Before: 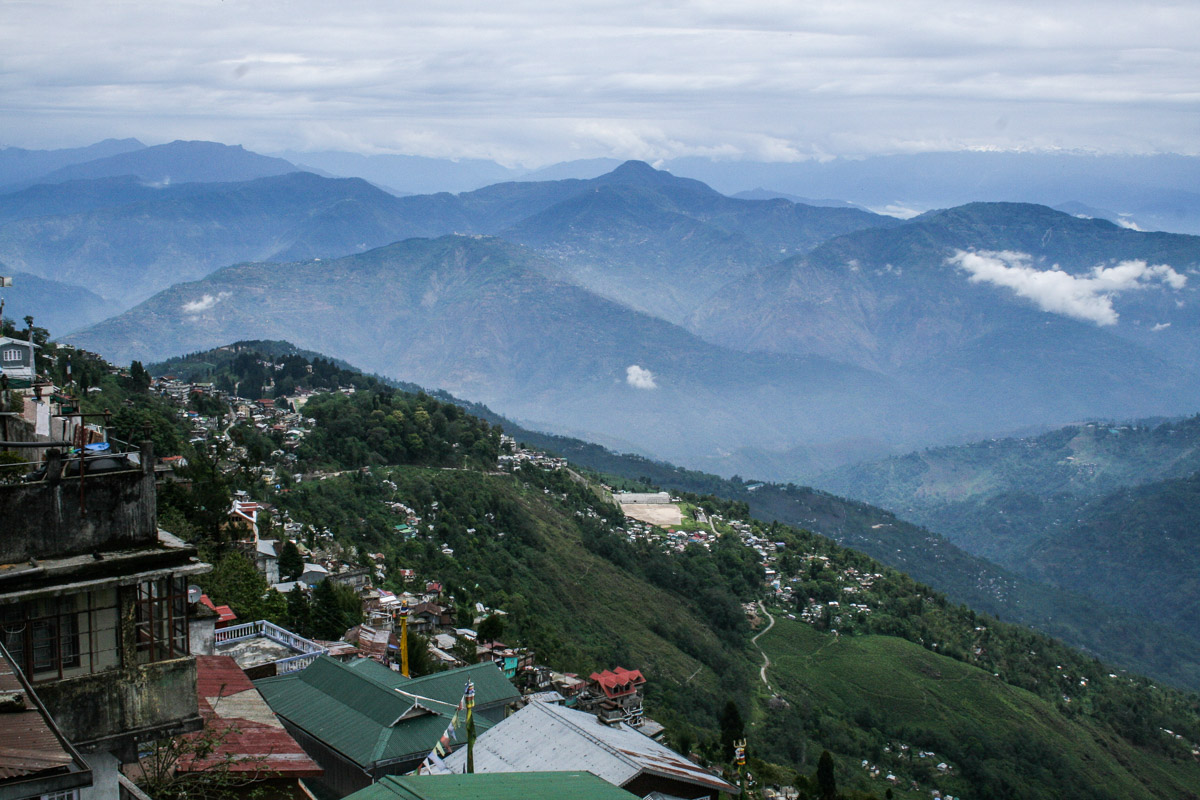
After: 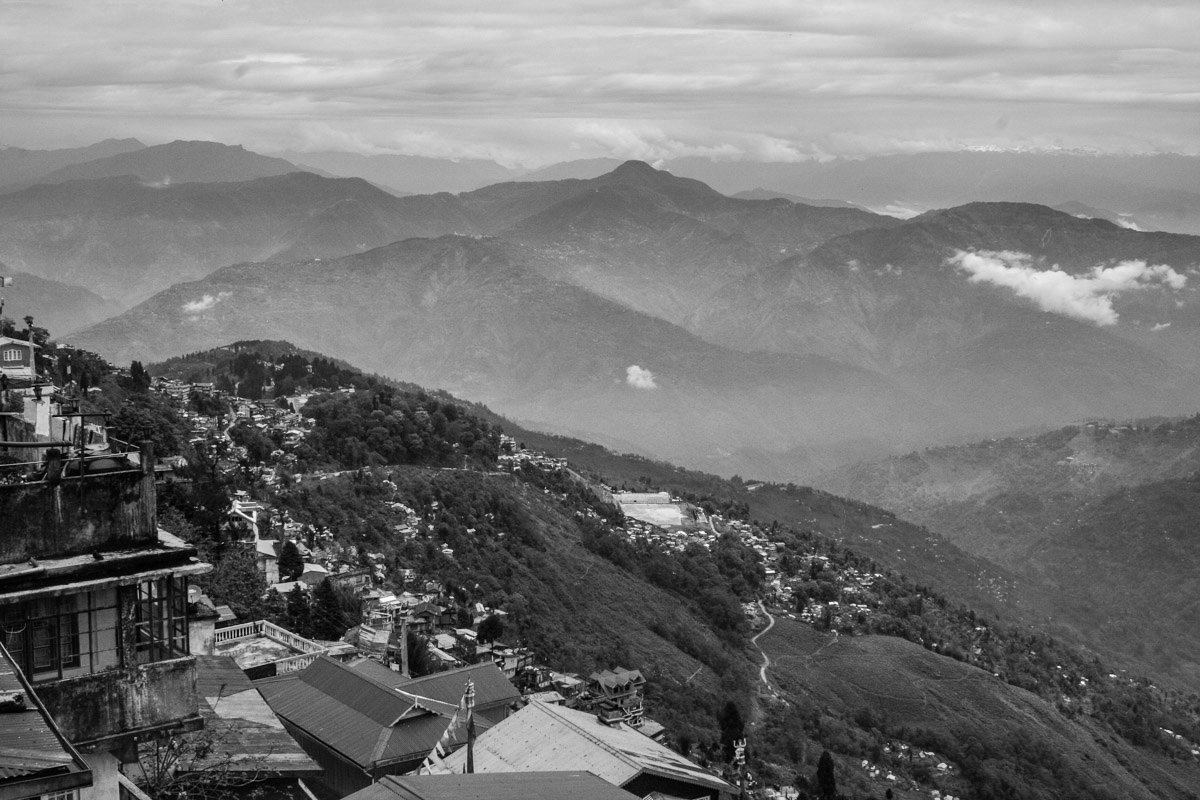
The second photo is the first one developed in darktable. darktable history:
shadows and highlights: low approximation 0.01, soften with gaussian
monochrome: on, module defaults
